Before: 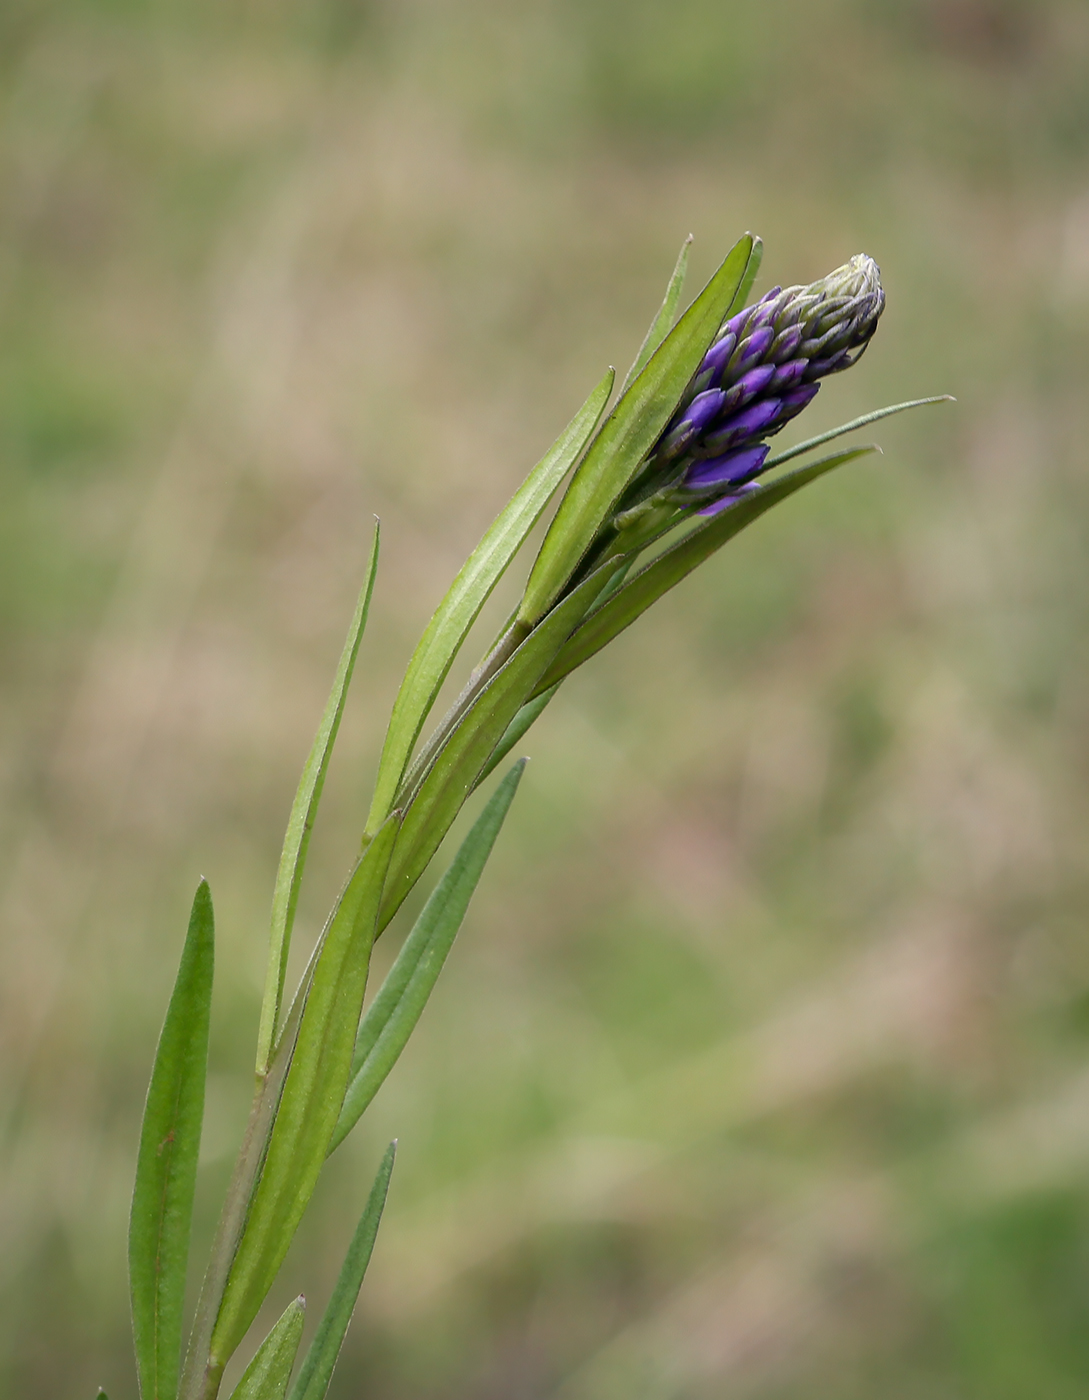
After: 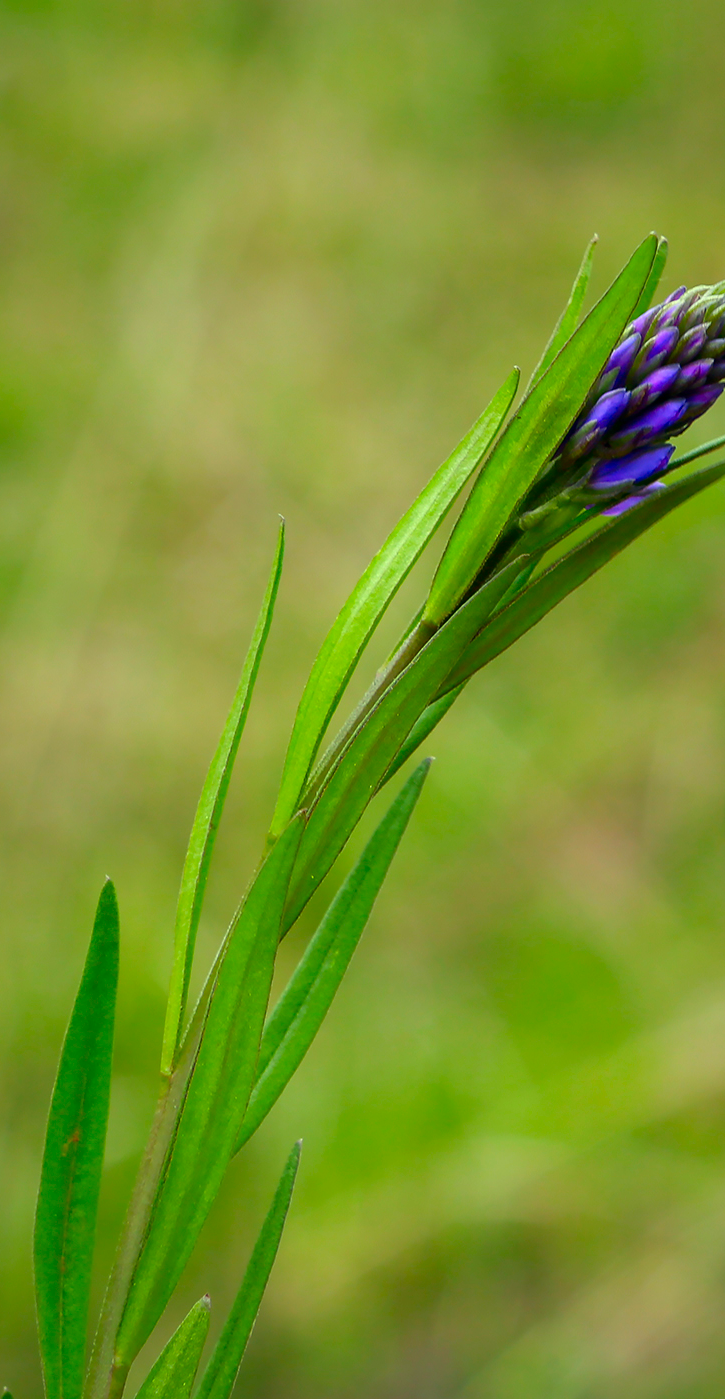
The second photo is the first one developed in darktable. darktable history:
color correction: highlights a* -10.77, highlights b* 9.8, saturation 1.72
crop and rotate: left 8.786%, right 24.548%
